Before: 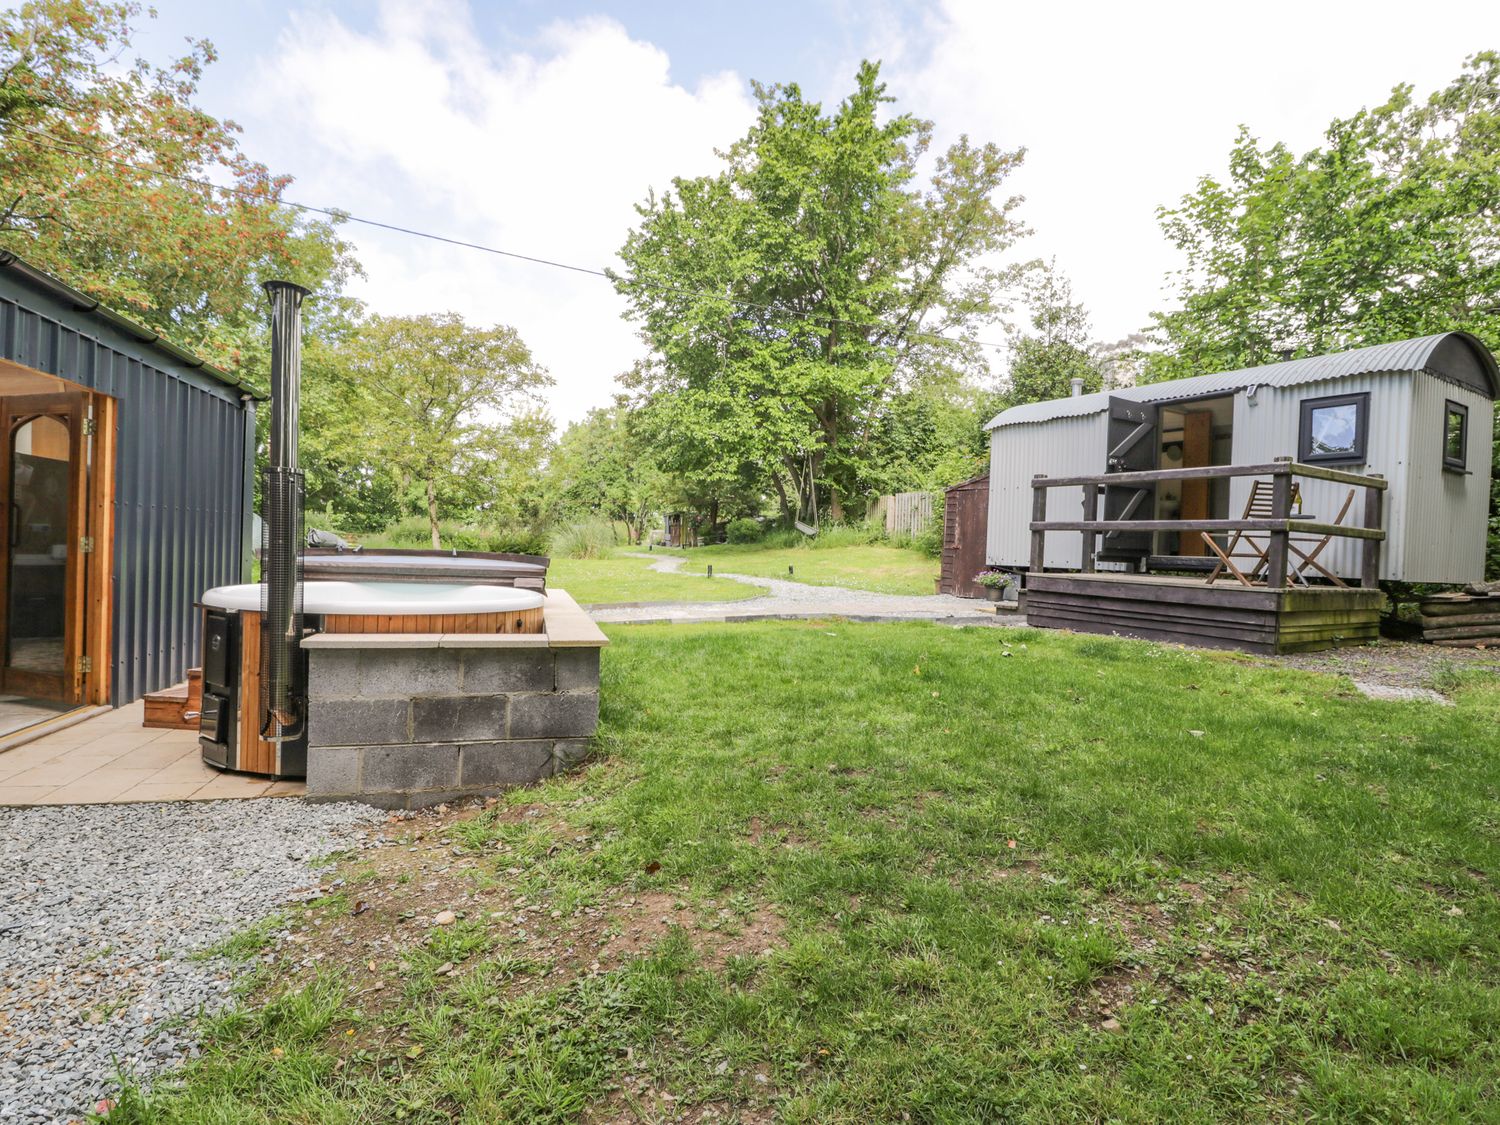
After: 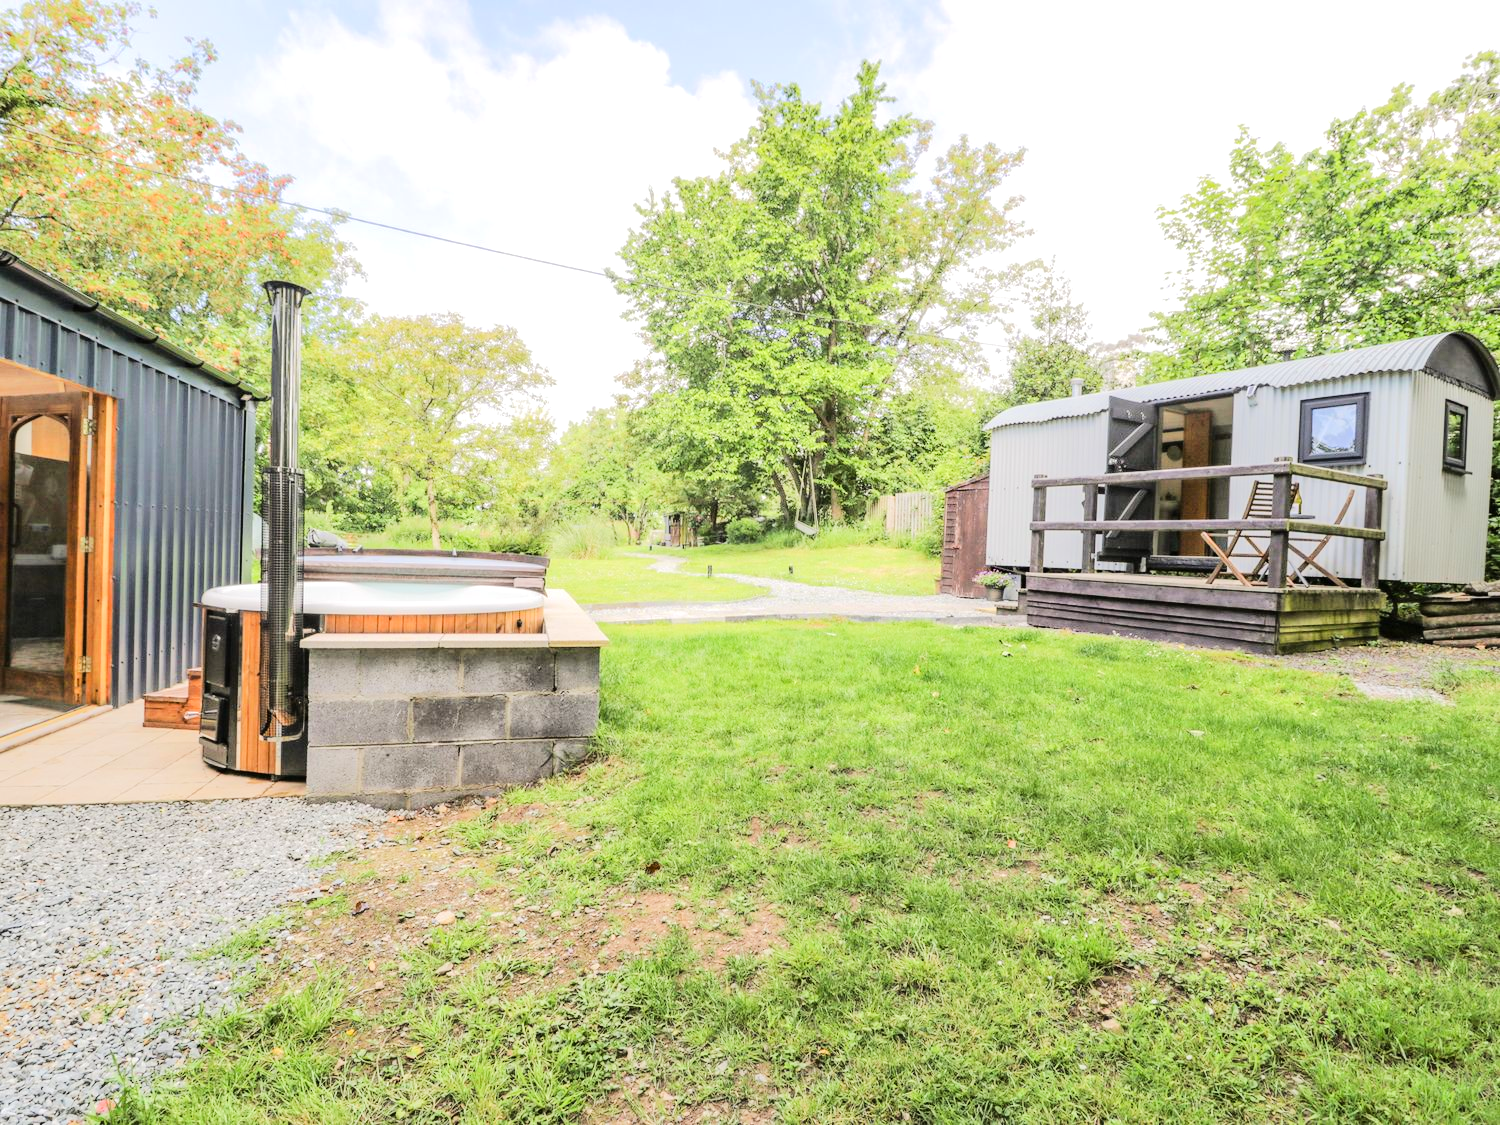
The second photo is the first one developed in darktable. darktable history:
tone equalizer: -7 EV 0.165 EV, -6 EV 0.566 EV, -5 EV 1.12 EV, -4 EV 1.35 EV, -3 EV 1.13 EV, -2 EV 0.6 EV, -1 EV 0.159 EV, edges refinement/feathering 500, mask exposure compensation -1.57 EV, preserve details no
